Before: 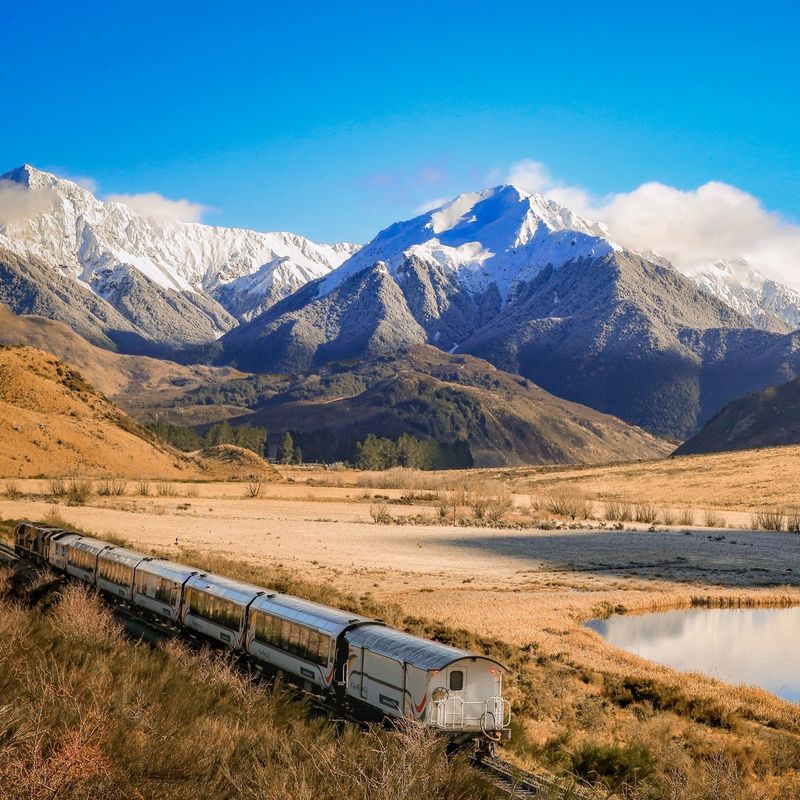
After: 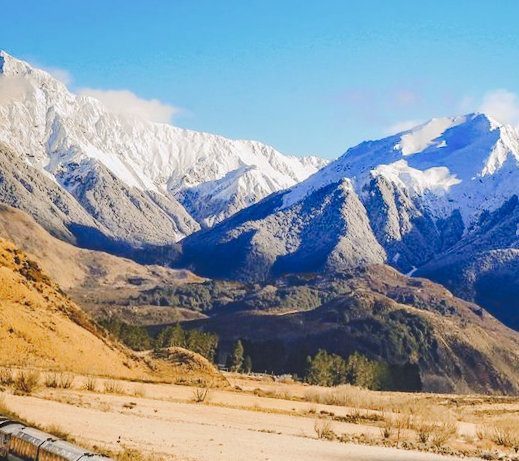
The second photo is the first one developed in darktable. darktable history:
tone curve: curves: ch0 [(0, 0) (0.003, 0.14) (0.011, 0.141) (0.025, 0.141) (0.044, 0.142) (0.069, 0.146) (0.1, 0.151) (0.136, 0.16) (0.177, 0.182) (0.224, 0.214) (0.277, 0.272) (0.335, 0.35) (0.399, 0.453) (0.468, 0.548) (0.543, 0.634) (0.623, 0.715) (0.709, 0.778) (0.801, 0.848) (0.898, 0.902) (1, 1)], preserve colors none
crop and rotate: angle -4.99°, left 2.122%, top 6.945%, right 27.566%, bottom 30.519%
